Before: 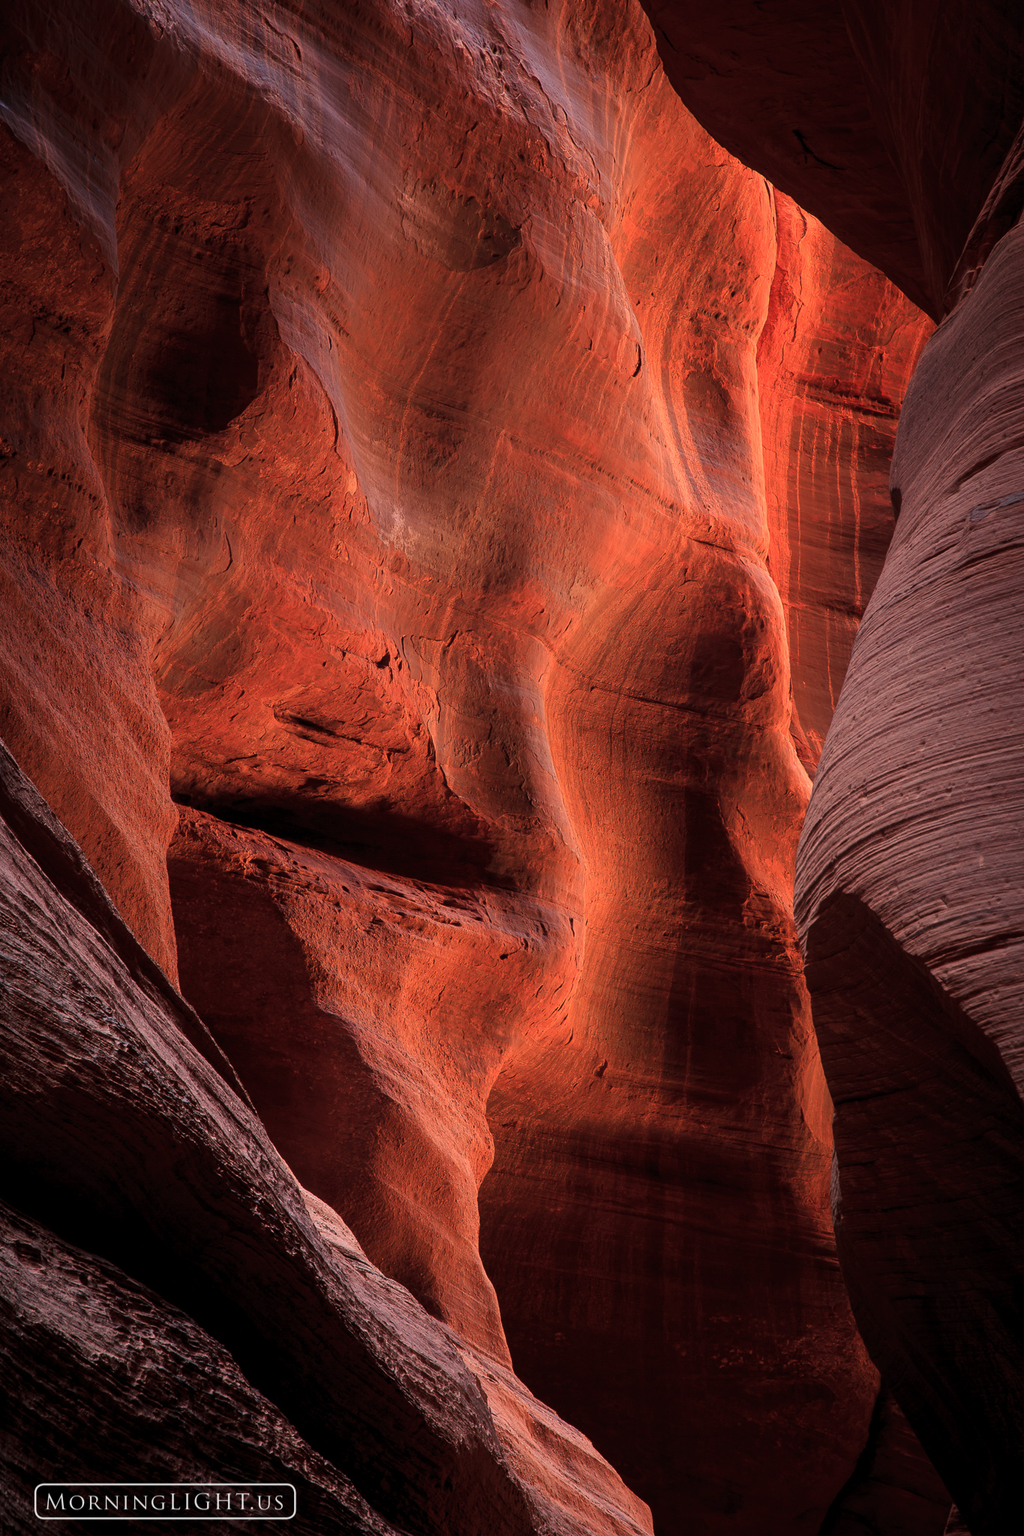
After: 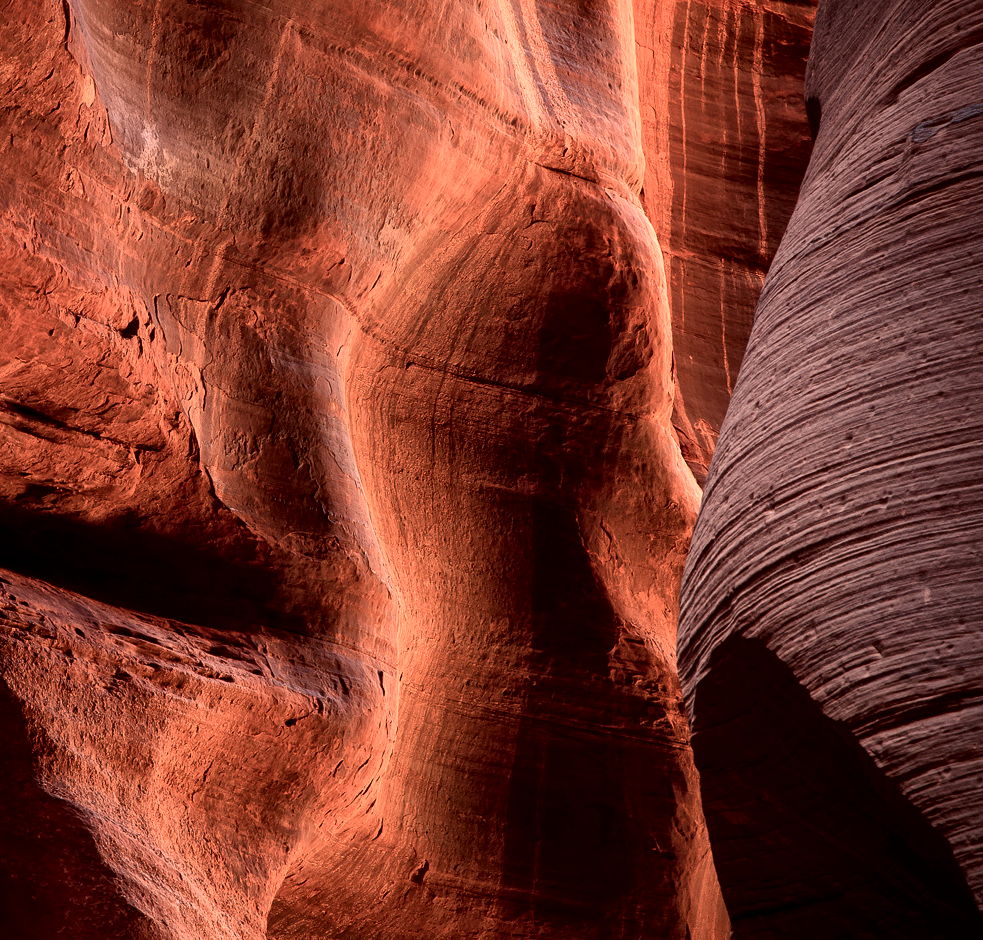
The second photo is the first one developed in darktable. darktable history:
crop and rotate: left 27.938%, top 27.046%, bottom 27.046%
contrast brightness saturation: contrast 0.22
exposure: black level correction 0.009, exposure -0.637 EV, compensate highlight preservation false
global tonemap: drago (1, 100), detail 1
